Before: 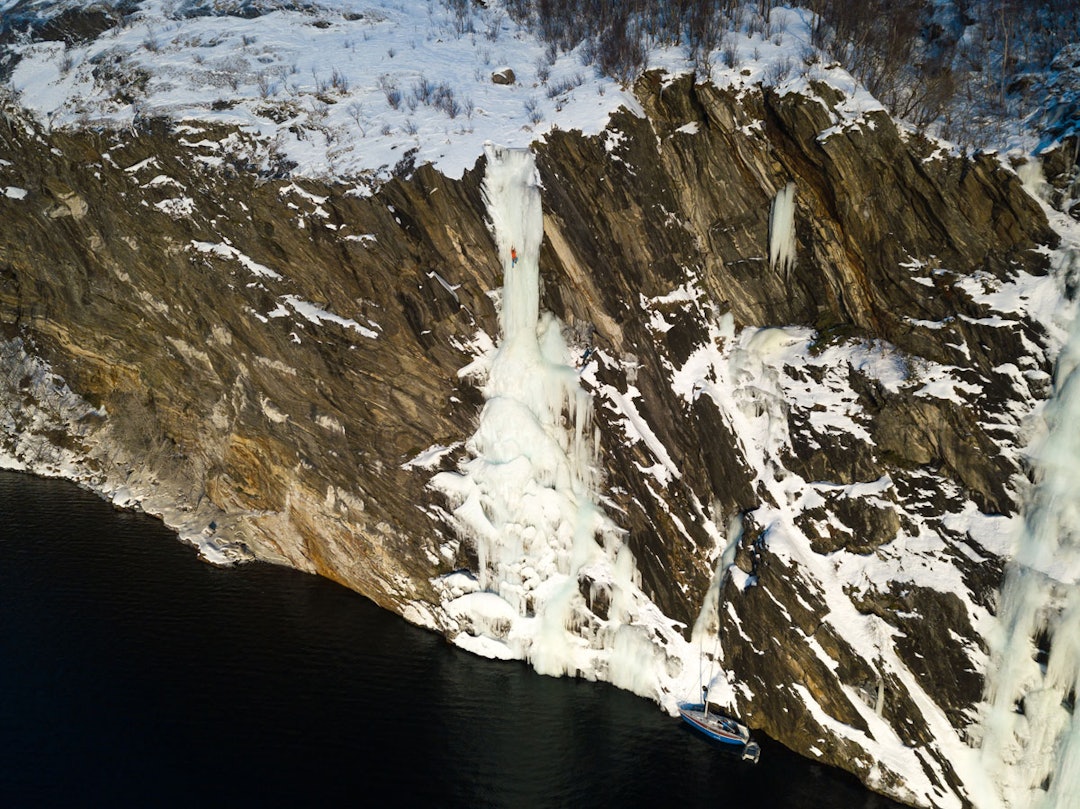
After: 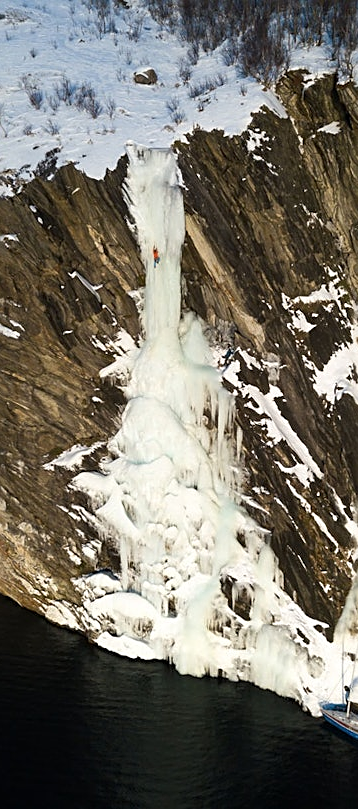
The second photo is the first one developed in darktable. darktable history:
crop: left 33.239%, right 33.593%
sharpen: on, module defaults
